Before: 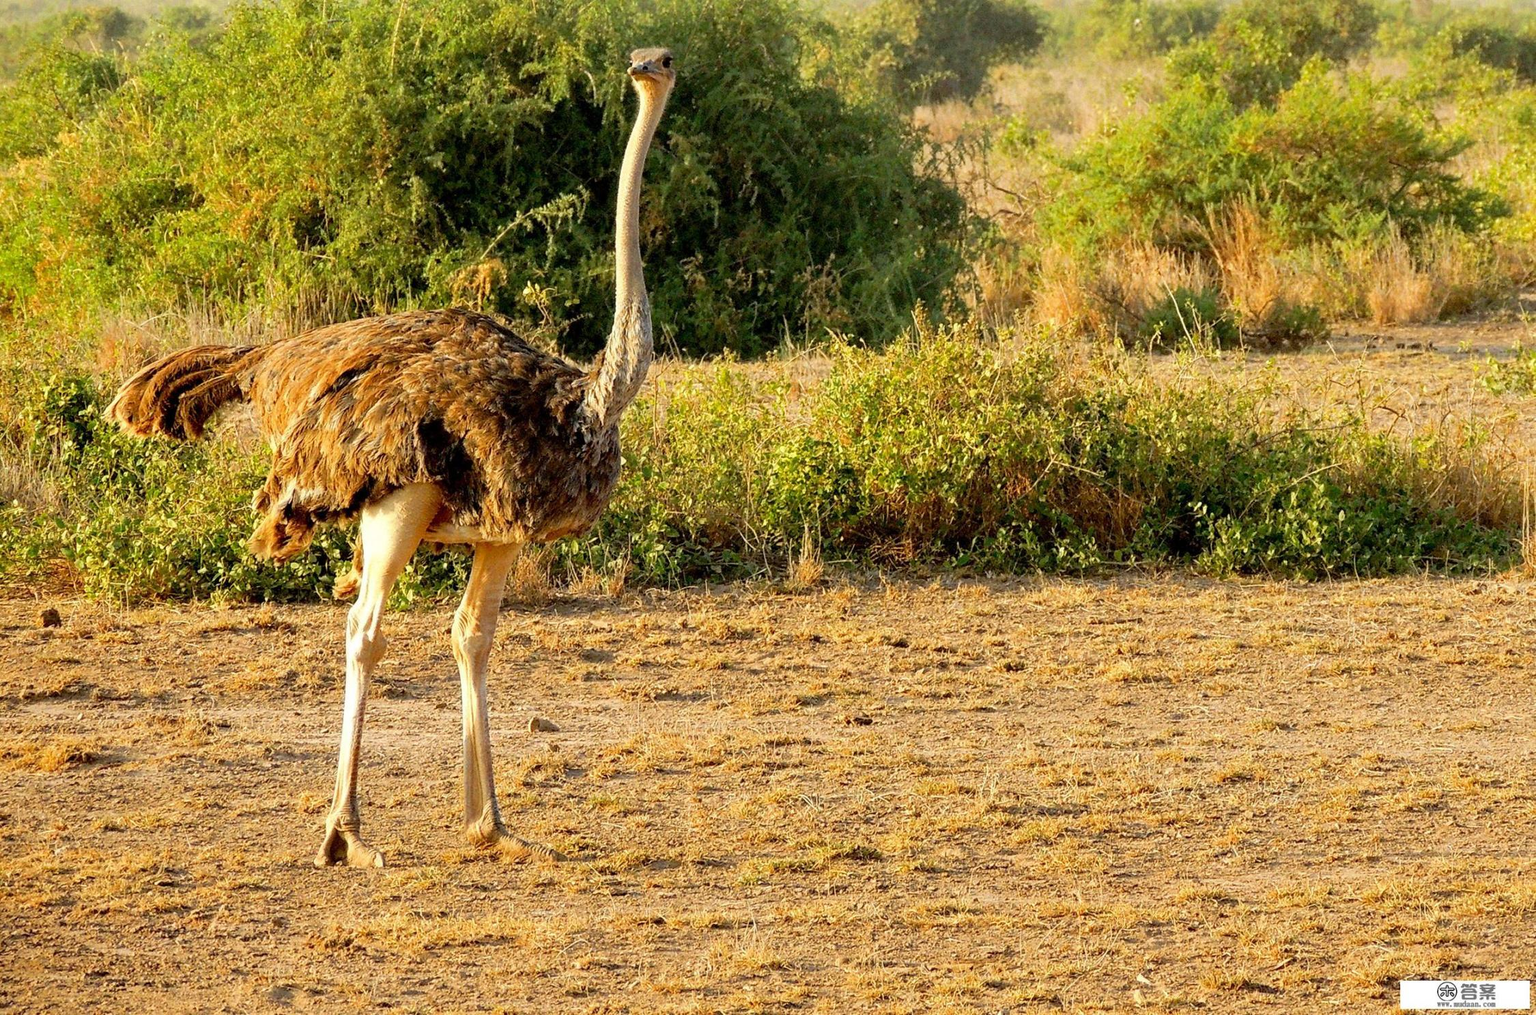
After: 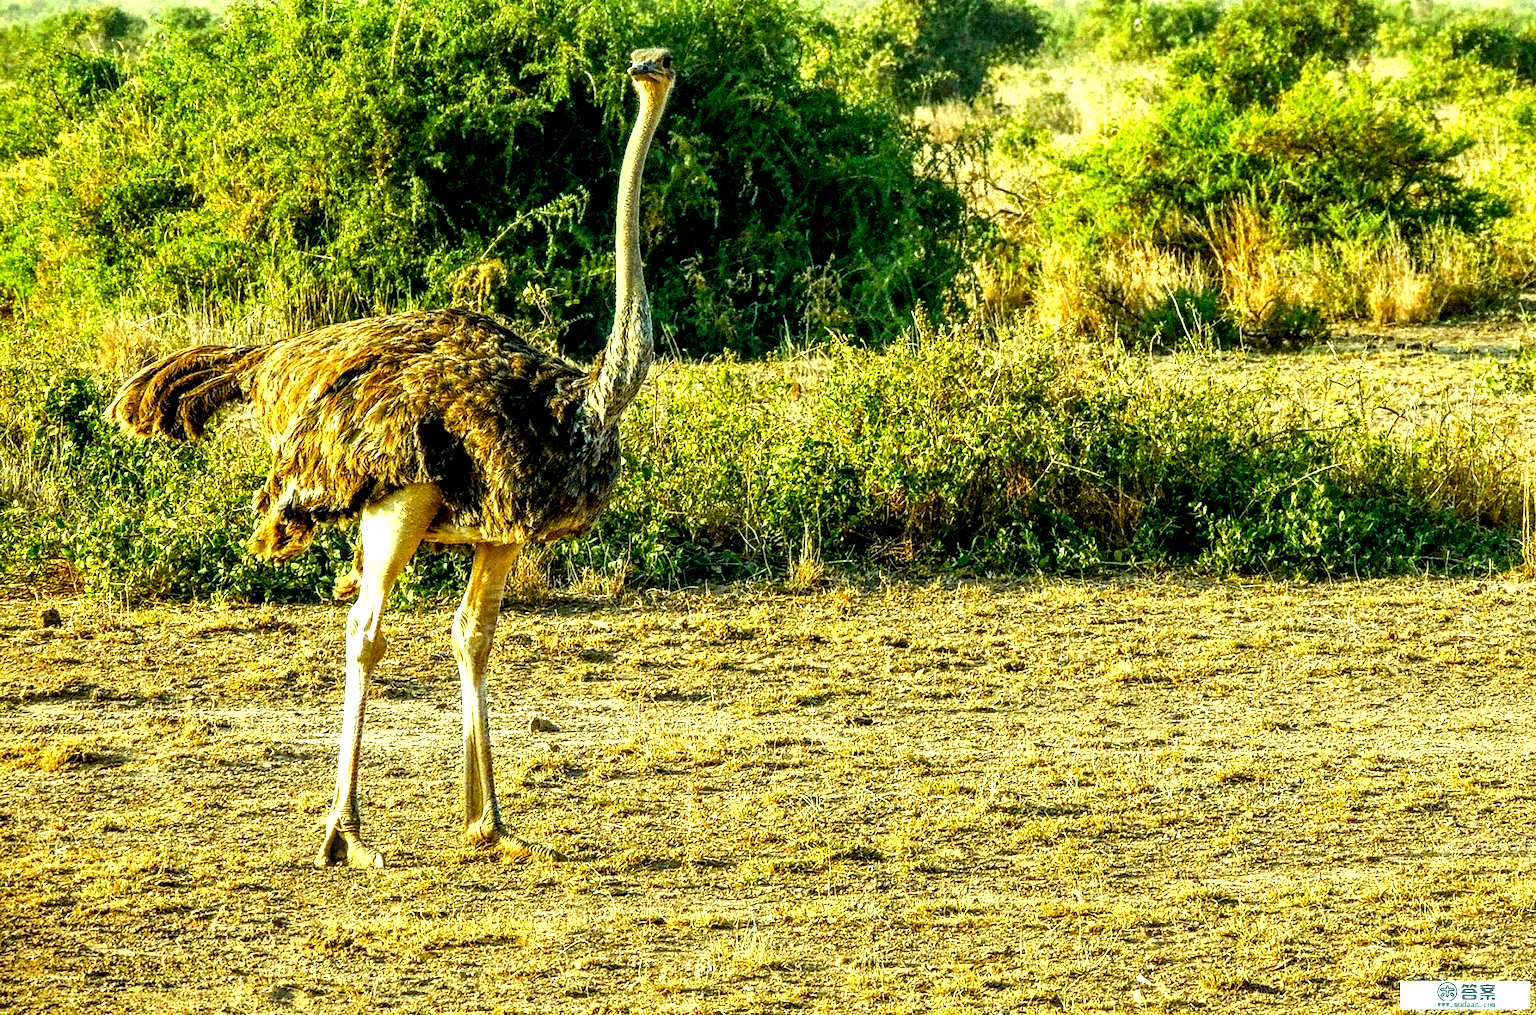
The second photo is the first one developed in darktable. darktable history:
local contrast: highlights 0%, shadows 0%, detail 182%
color balance rgb: shadows lift › luminance -7.7%, shadows lift › chroma 2.13%, shadows lift › hue 165.27°, power › luminance -7.77%, power › chroma 1.1%, power › hue 215.88°, highlights gain › luminance 15.15%, highlights gain › chroma 7%, highlights gain › hue 125.57°, global offset › luminance -0.33%, global offset › chroma 0.11%, global offset › hue 165.27°, perceptual saturation grading › global saturation 24.42%, perceptual saturation grading › highlights -24.42%, perceptual saturation grading › mid-tones 24.42%, perceptual saturation grading › shadows 40%, perceptual brilliance grading › global brilliance -5%, perceptual brilliance grading › highlights 24.42%, perceptual brilliance grading › mid-tones 7%, perceptual brilliance grading › shadows -5%
